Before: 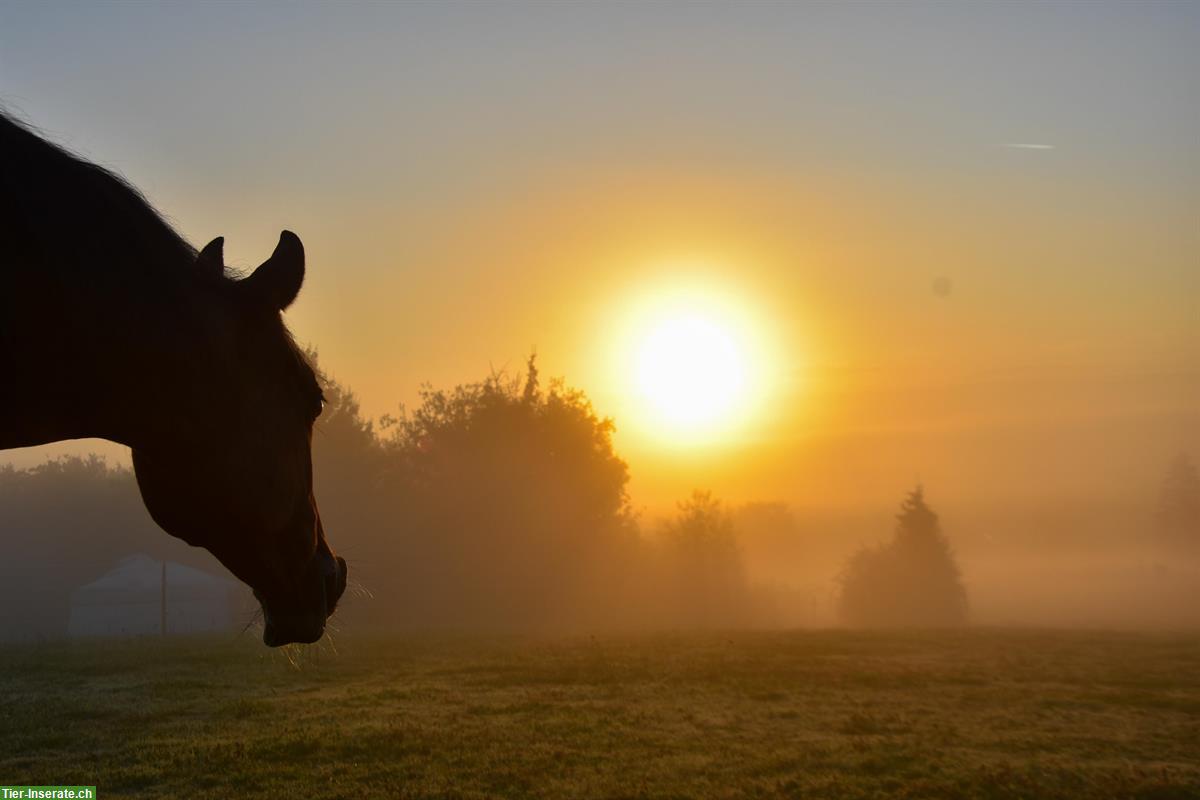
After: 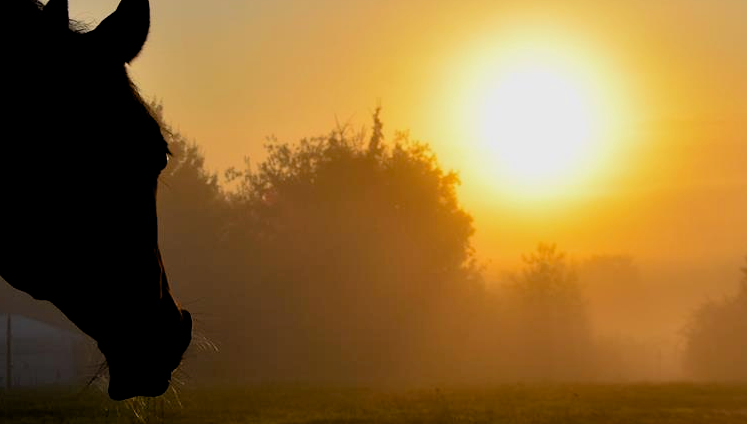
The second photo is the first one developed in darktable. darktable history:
crop: left 12.942%, top 30.929%, right 24.733%, bottom 15.968%
exposure: black level correction 0.009, compensate exposure bias true, compensate highlight preservation false
filmic rgb: black relative exposure -11.76 EV, white relative exposure 5.43 EV, hardness 4.5, latitude 49.79%, contrast 1.14, color science v6 (2022)
